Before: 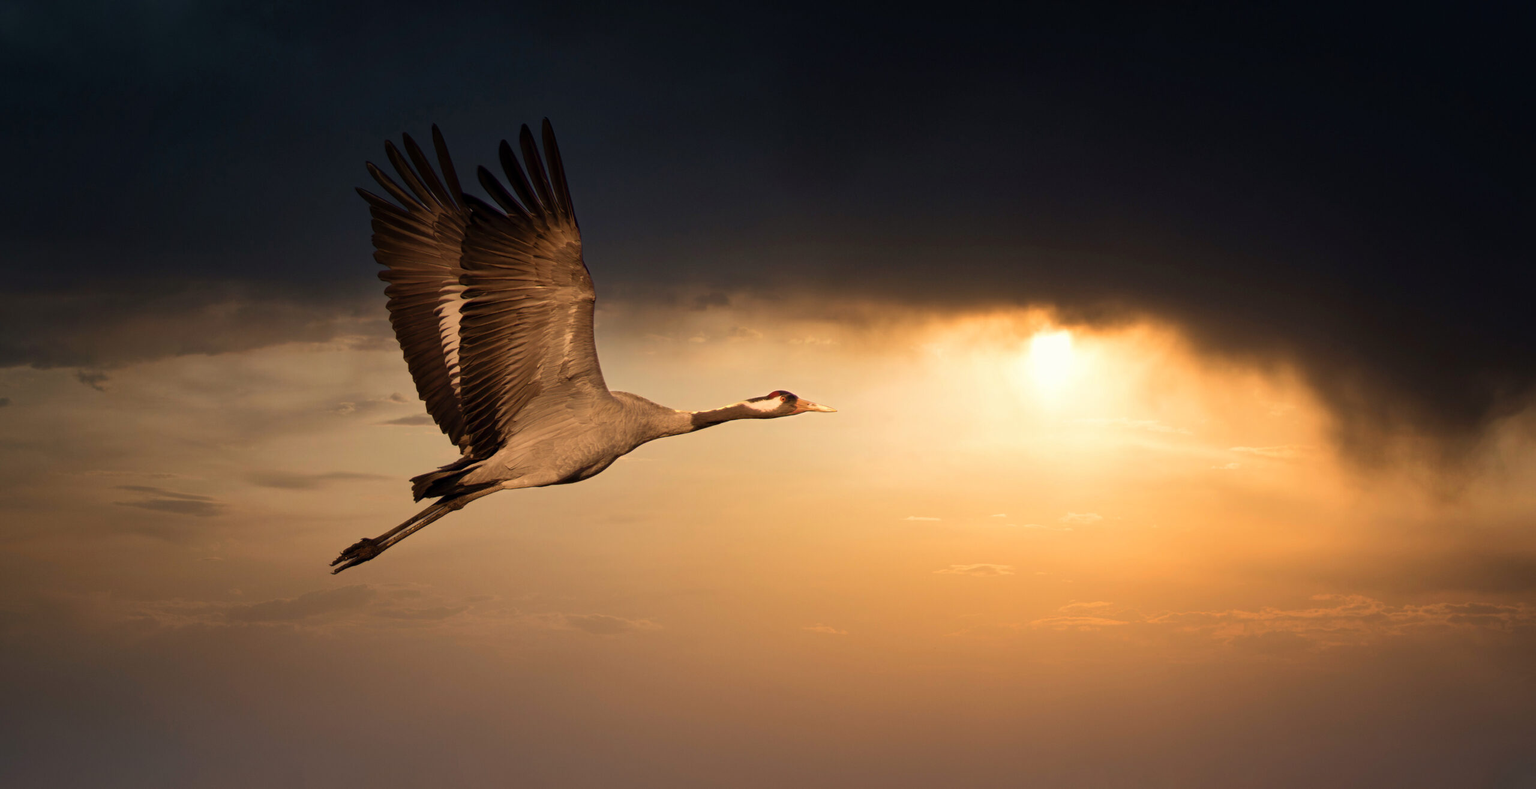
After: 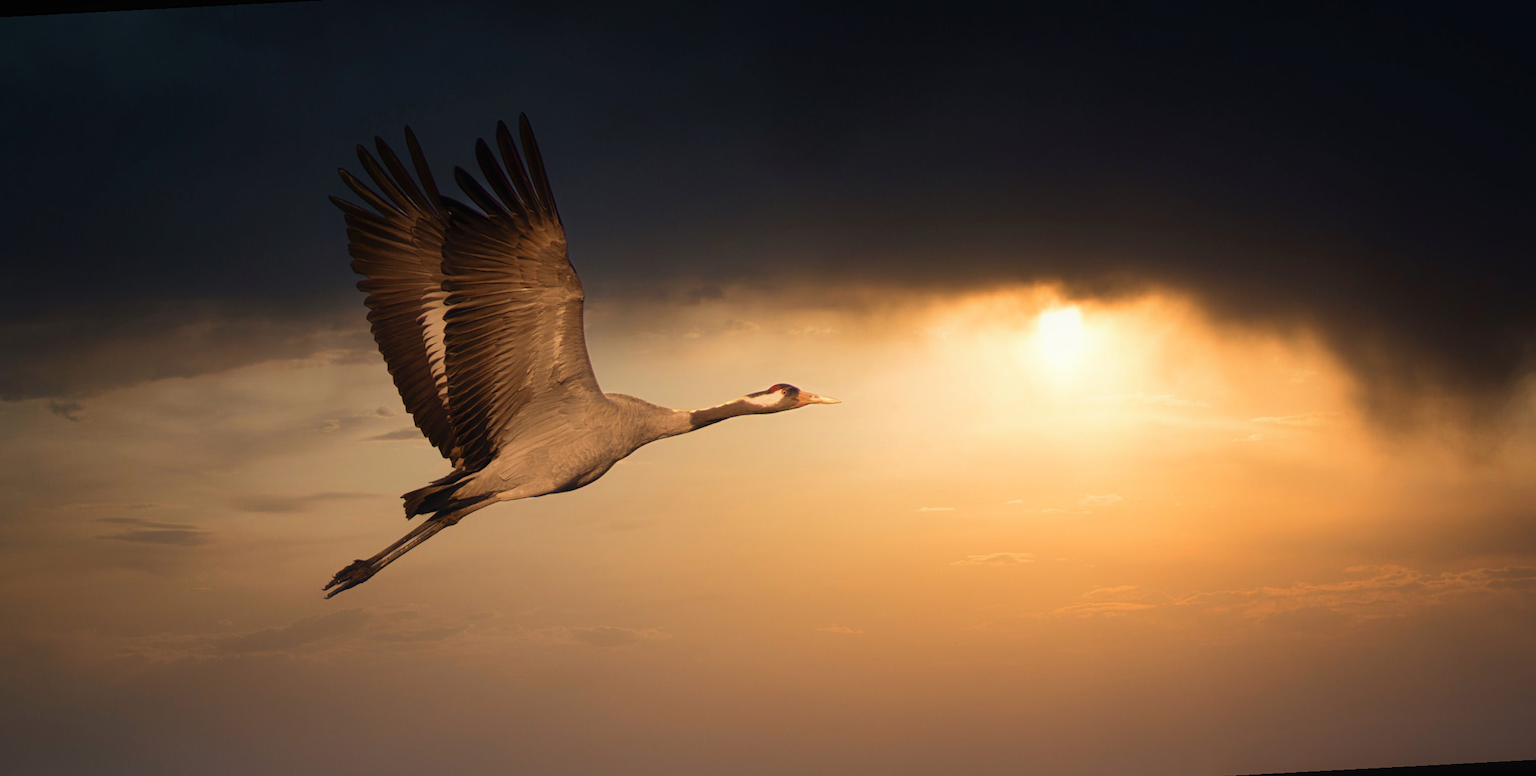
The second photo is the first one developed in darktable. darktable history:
rotate and perspective: rotation -3°, crop left 0.031, crop right 0.968, crop top 0.07, crop bottom 0.93
contrast equalizer: y [[0.5, 0.486, 0.447, 0.446, 0.489, 0.5], [0.5 ×6], [0.5 ×6], [0 ×6], [0 ×6]]
